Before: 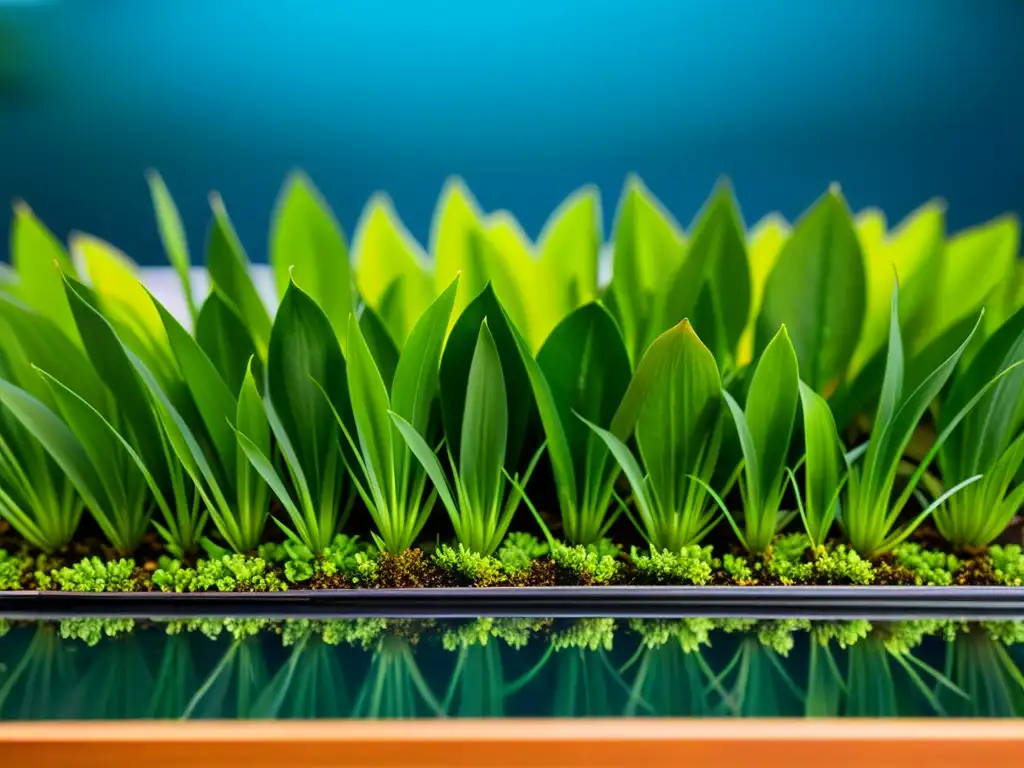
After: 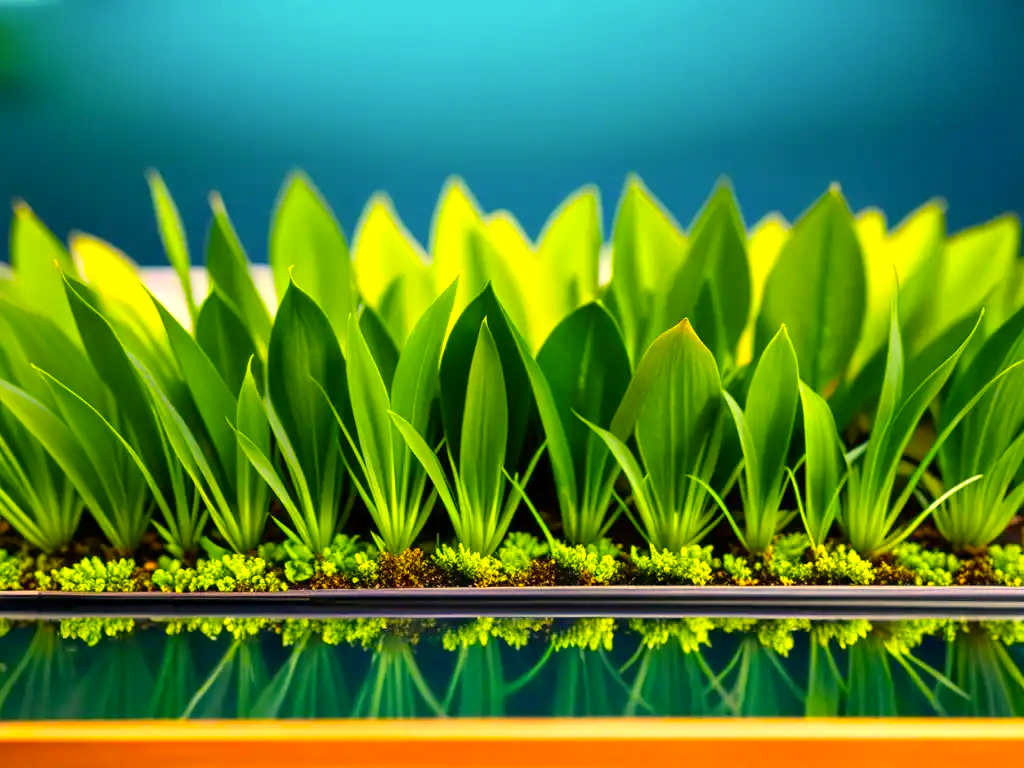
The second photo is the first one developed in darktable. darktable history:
exposure: exposure 0.604 EV, compensate exposure bias true, compensate highlight preservation false
color correction: highlights a* 2.49, highlights b* 22.63
color balance rgb: shadows lift › chroma 1.012%, shadows lift › hue 30.84°, power › hue 61.1°, highlights gain › chroma 3.642%, highlights gain › hue 58.49°, global offset › hue 171.67°, perceptual saturation grading › global saturation 30.439%
